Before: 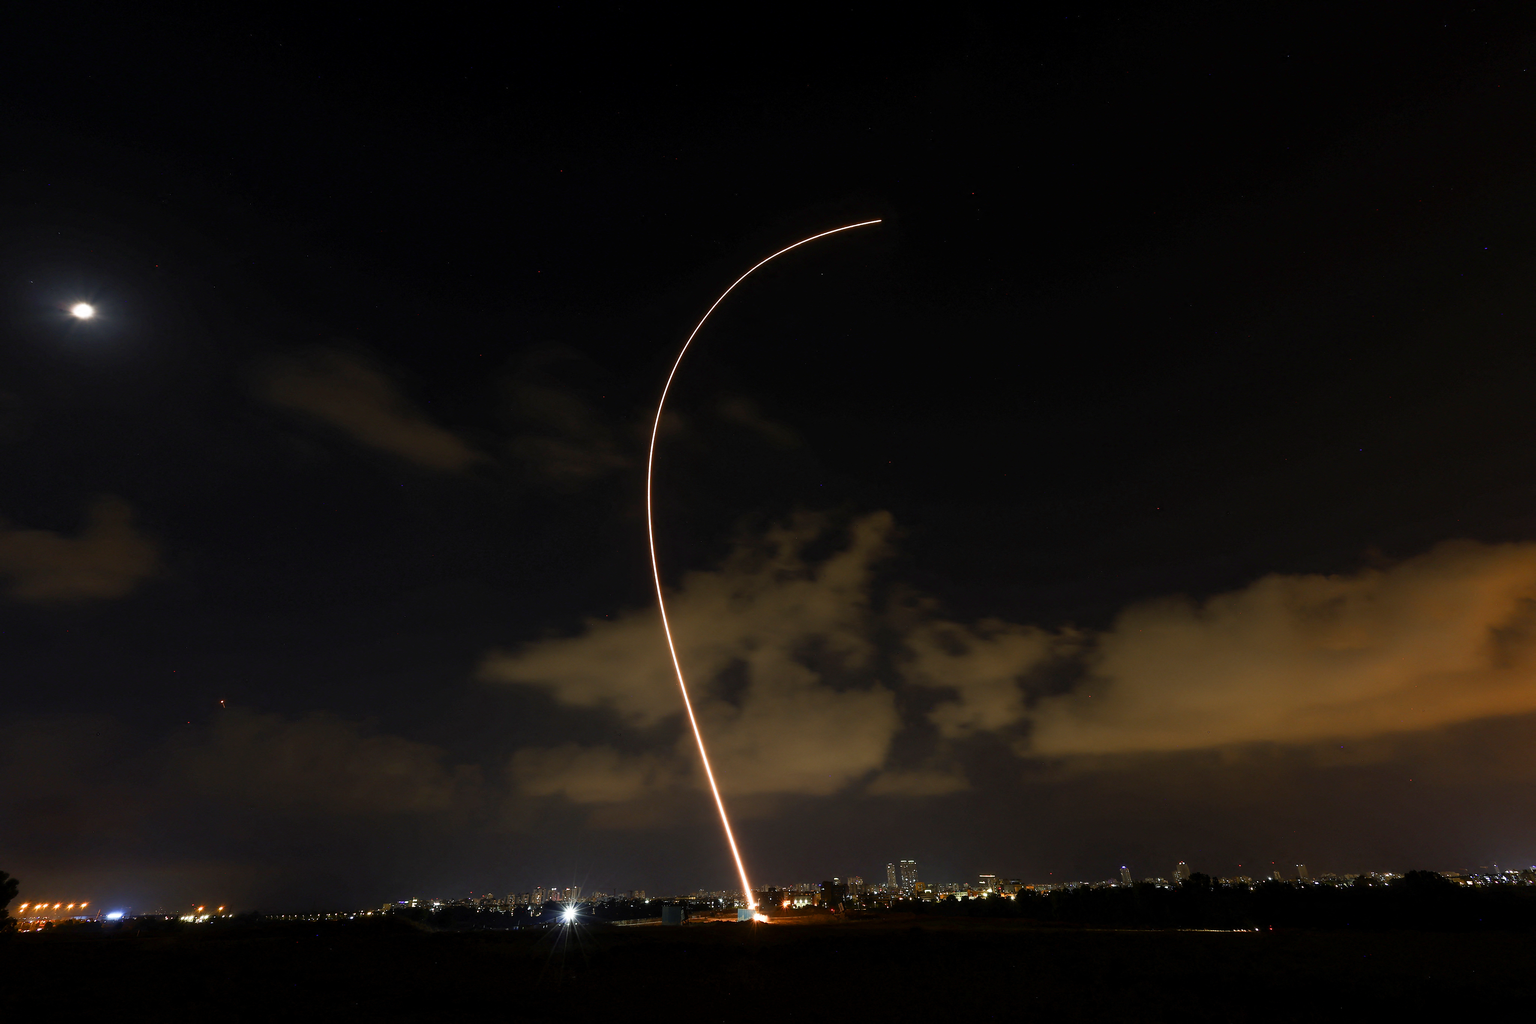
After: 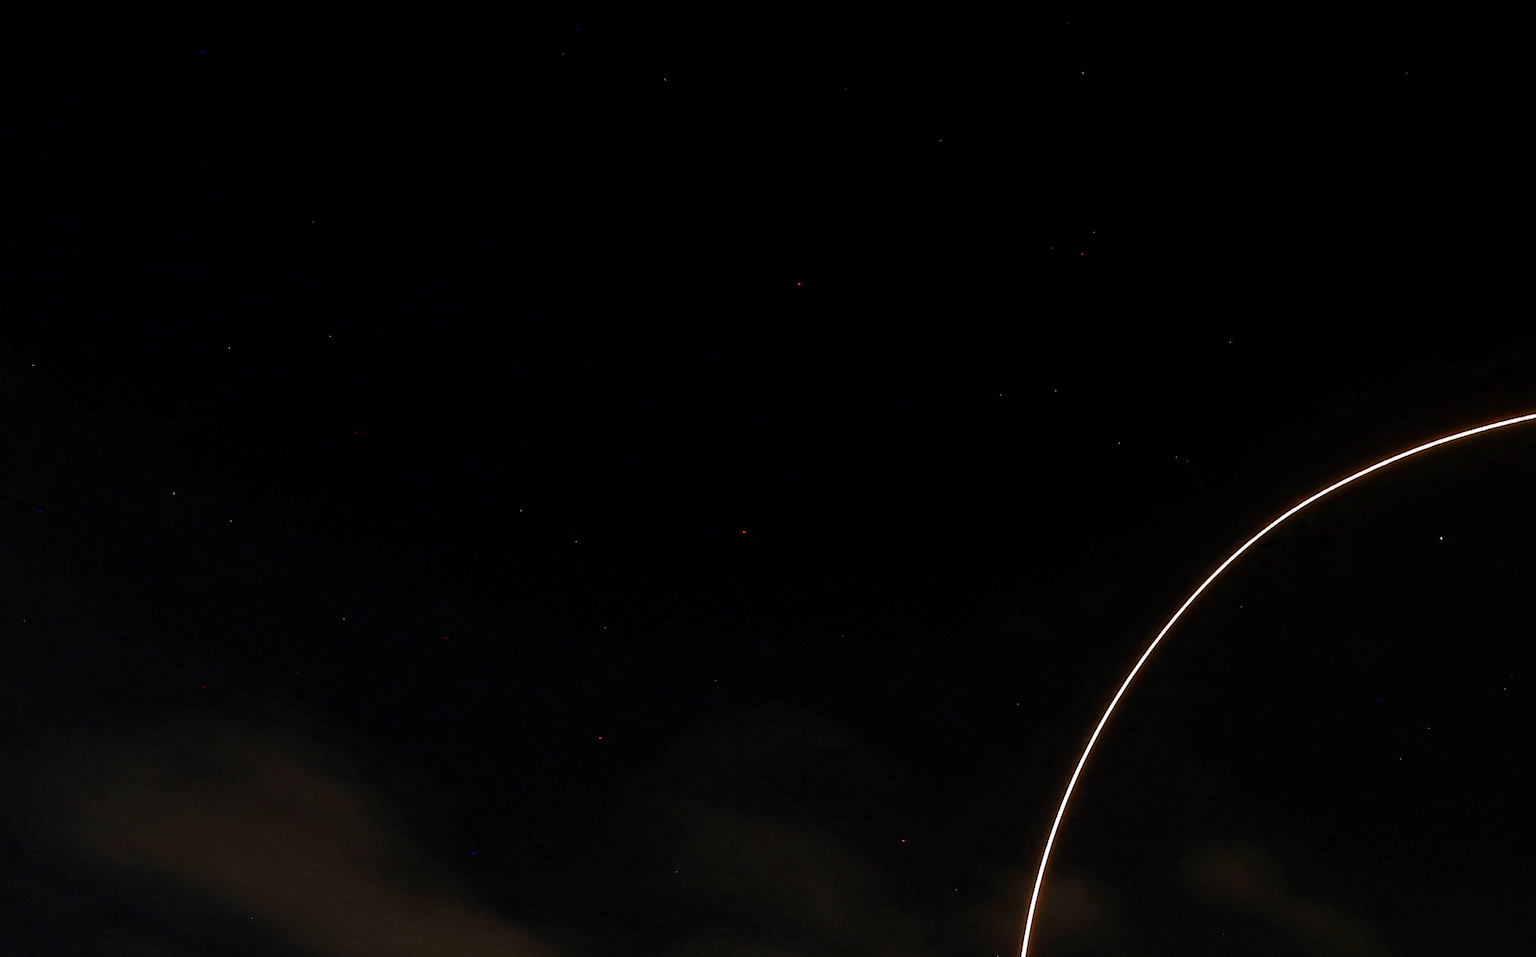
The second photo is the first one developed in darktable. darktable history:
exposure: black level correction 0.001, compensate highlight preservation false
white balance: emerald 1
crop: left 15.452%, top 5.459%, right 43.956%, bottom 56.62%
